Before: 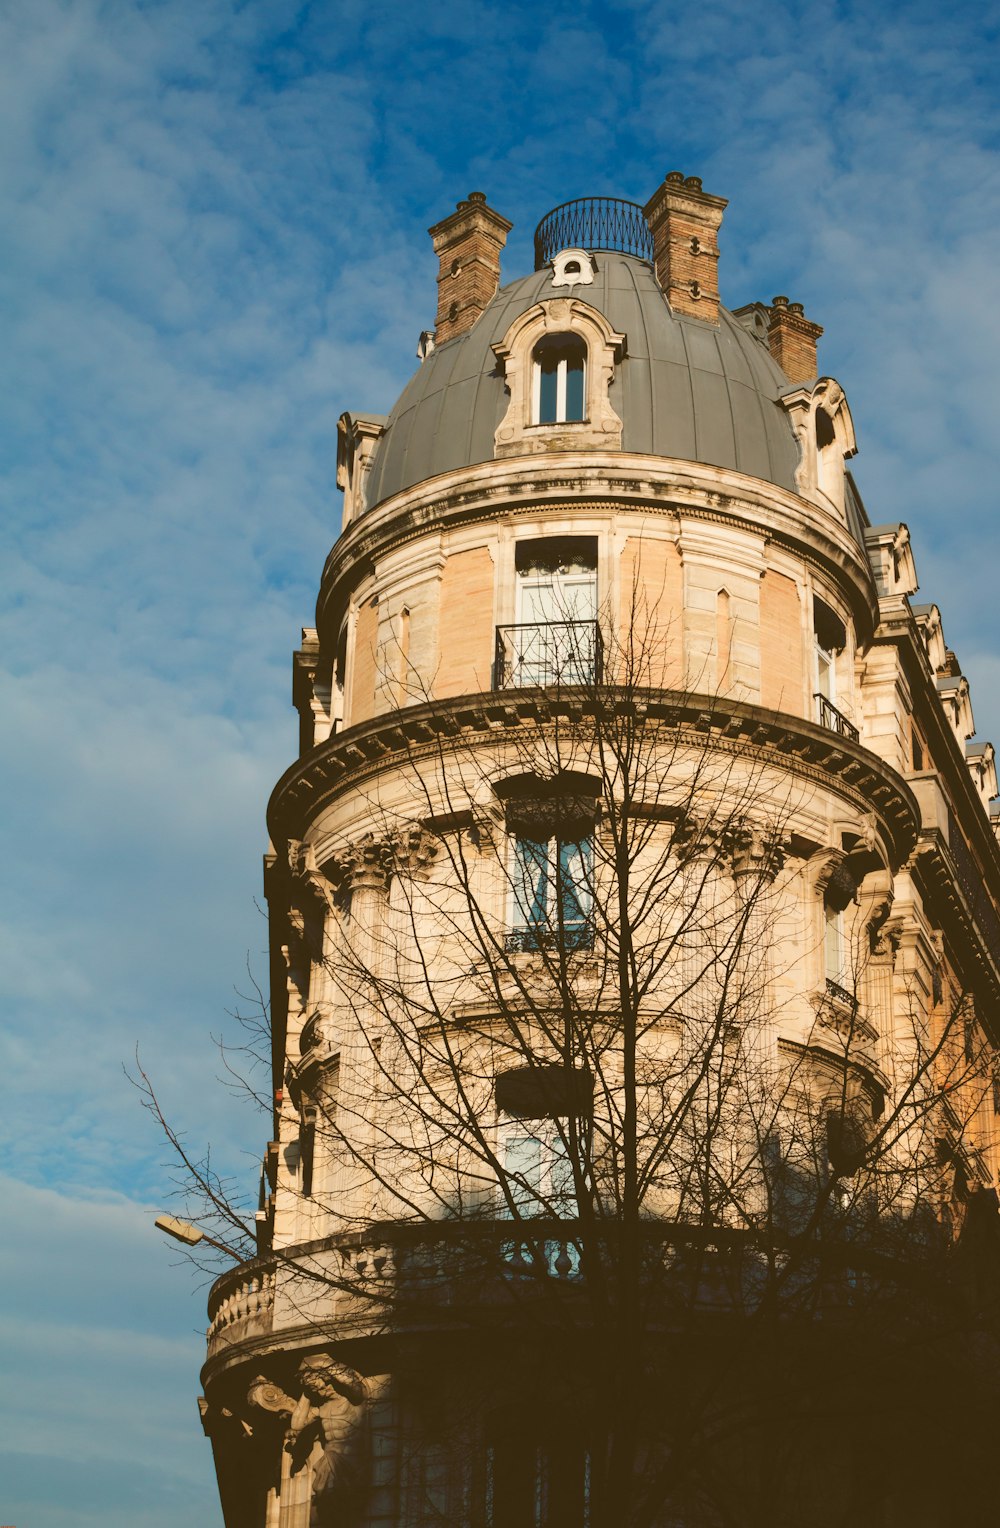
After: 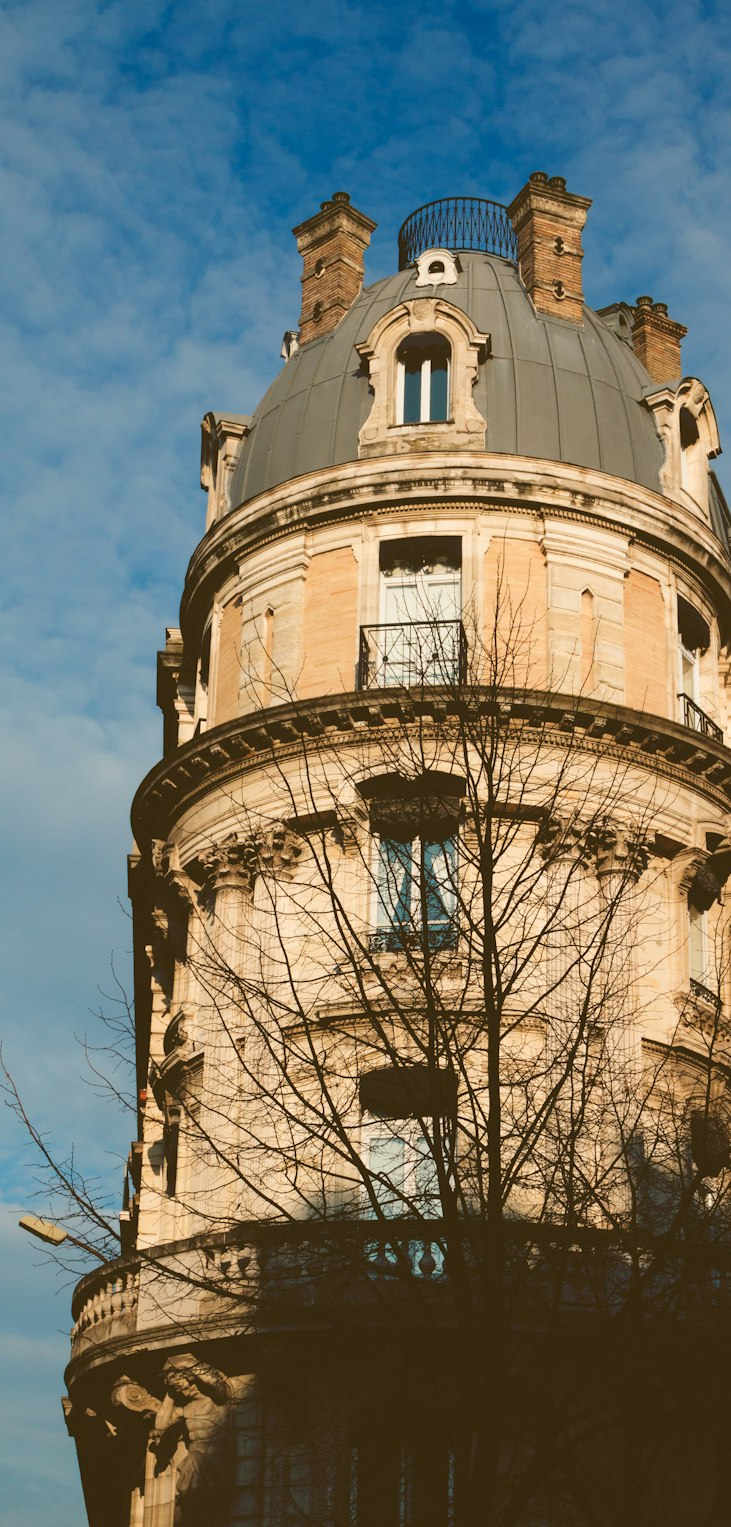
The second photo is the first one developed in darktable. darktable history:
crop: left 13.635%, right 13.252%
